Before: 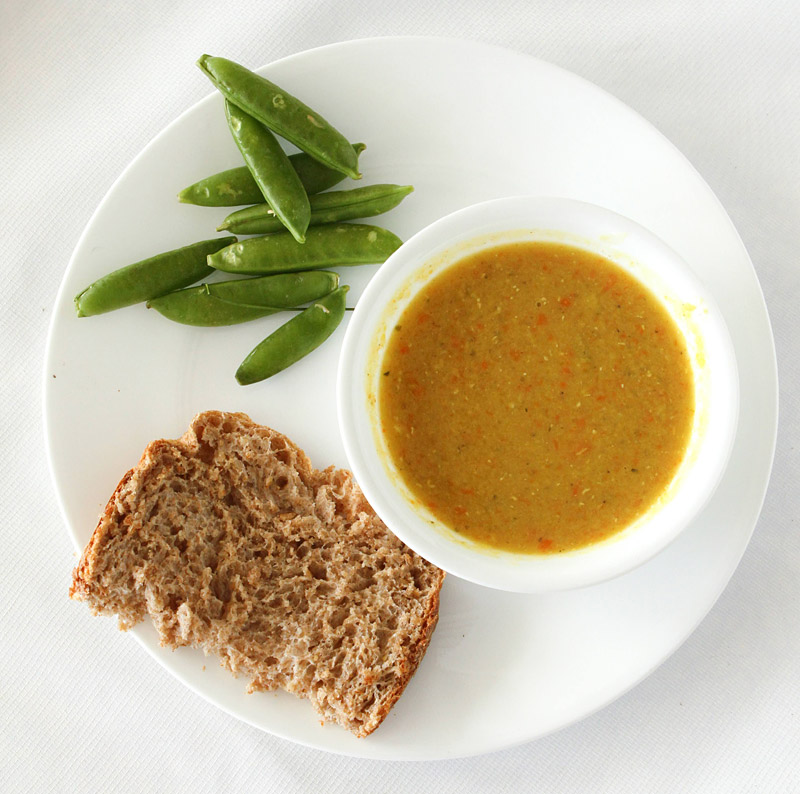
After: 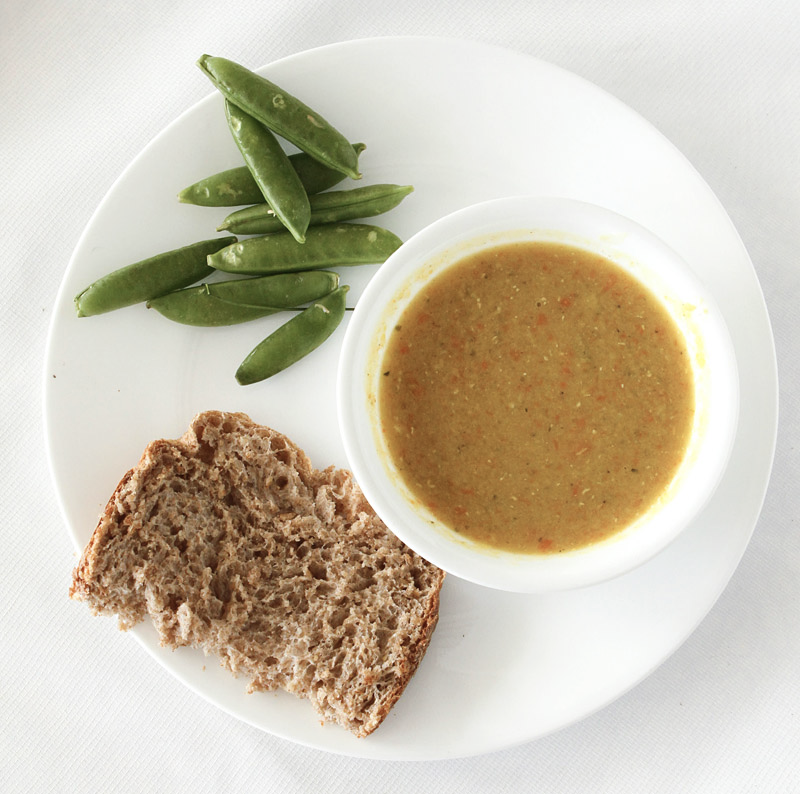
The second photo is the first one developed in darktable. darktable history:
contrast brightness saturation: contrast 0.095, saturation -0.285
